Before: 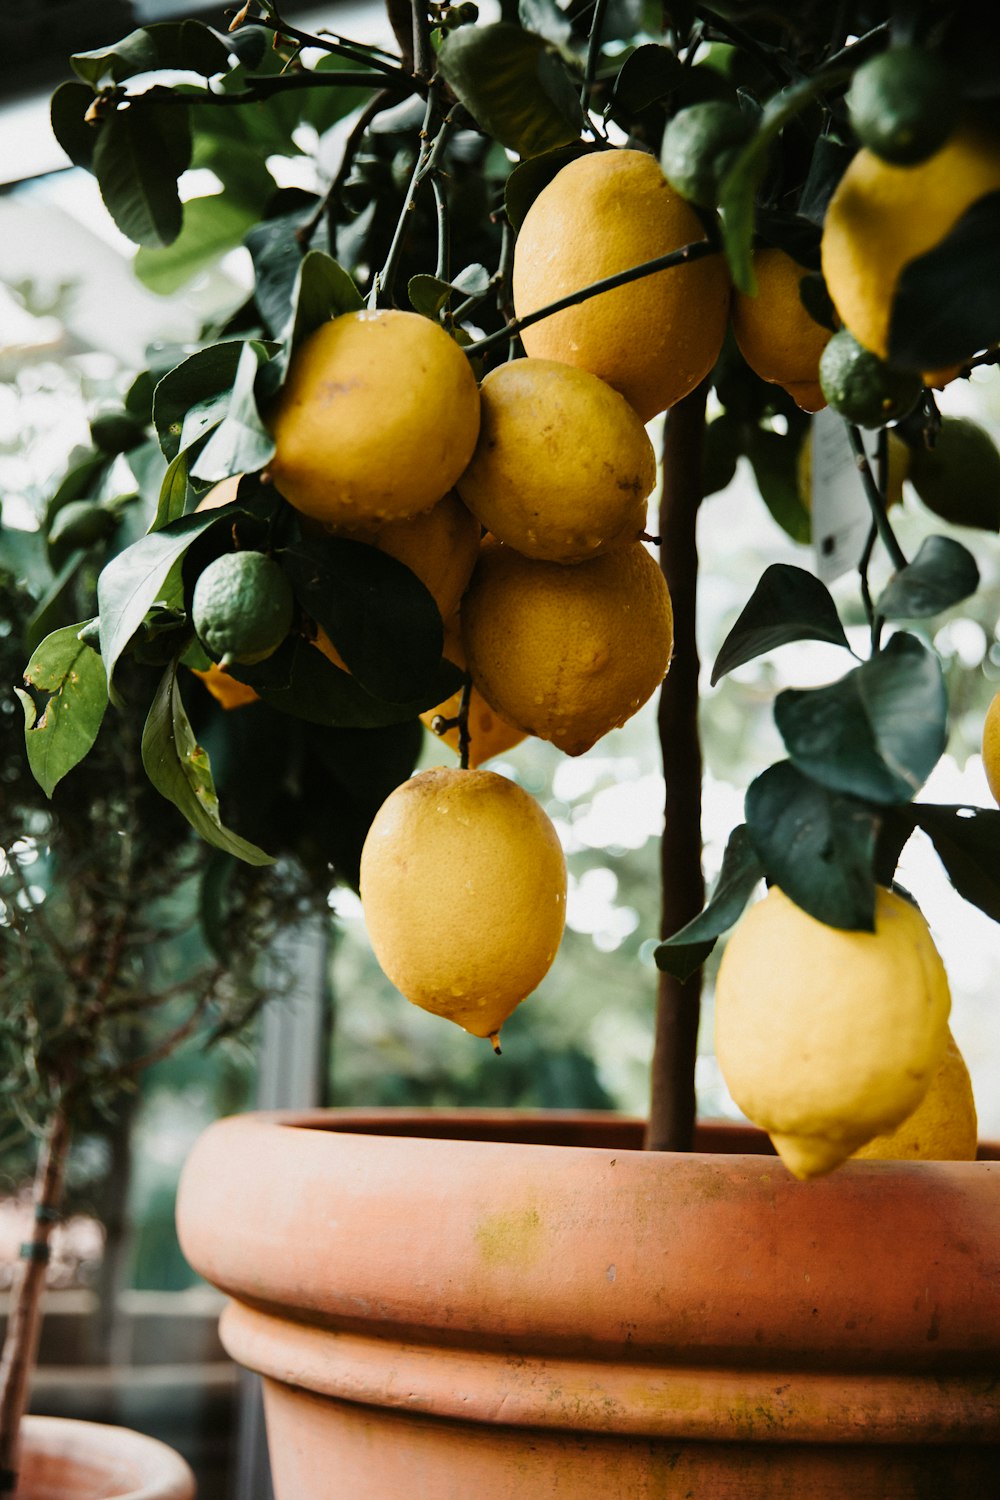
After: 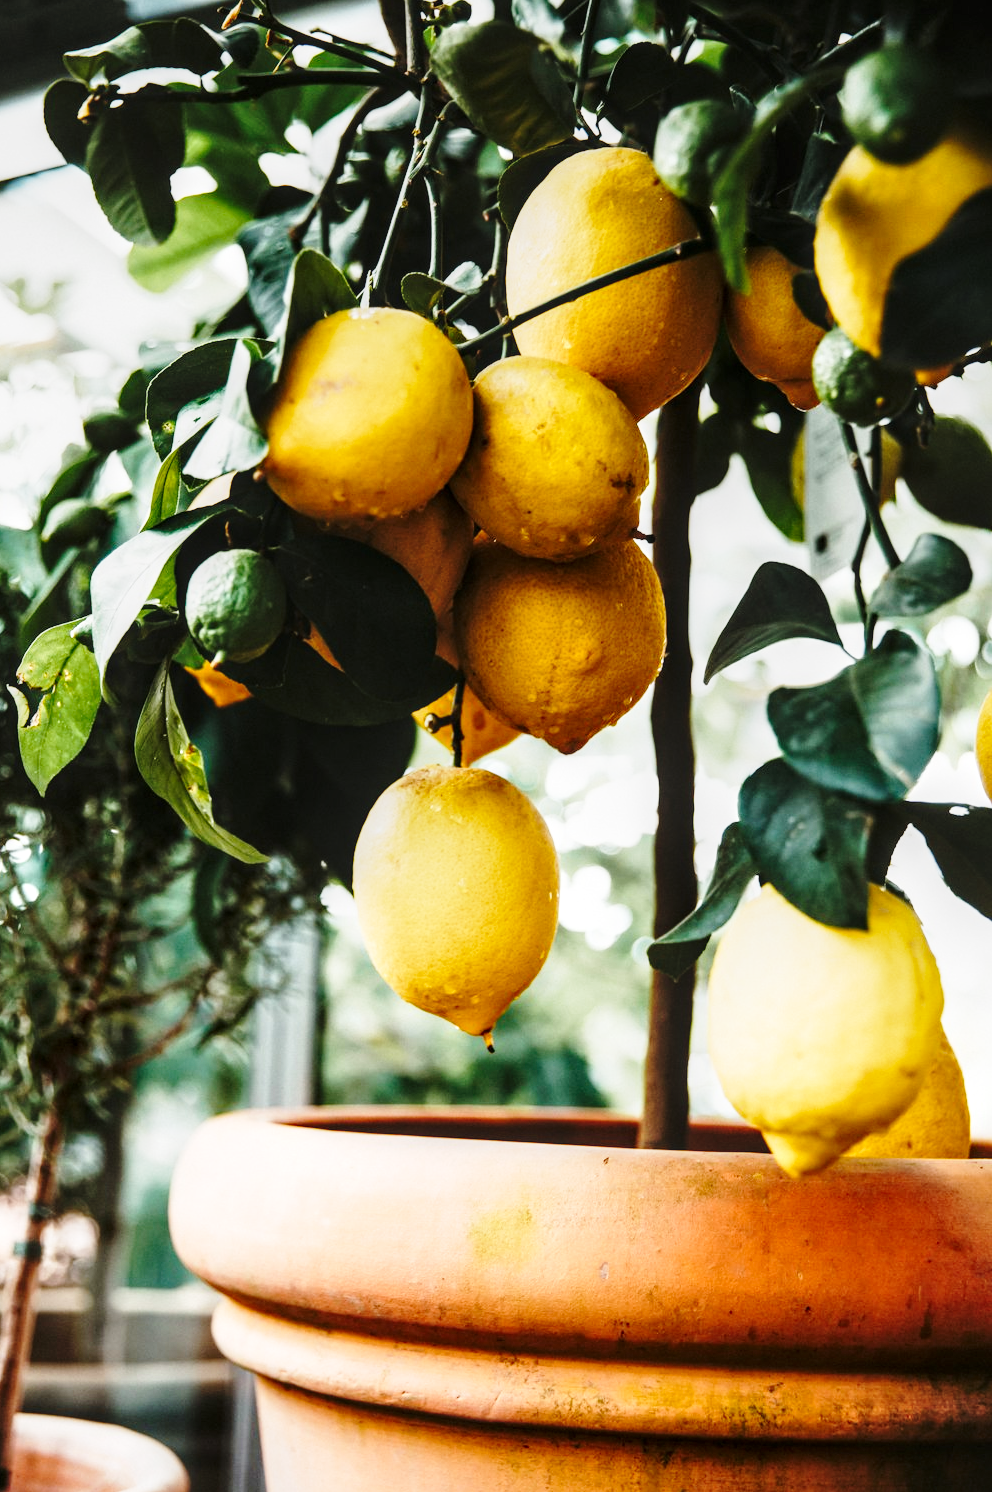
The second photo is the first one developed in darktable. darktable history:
local contrast: detail 130%
exposure: exposure 0.203 EV, compensate exposure bias true, compensate highlight preservation false
crop and rotate: left 0.799%, top 0.215%, bottom 0.265%
base curve: curves: ch0 [(0, 0) (0.028, 0.03) (0.121, 0.232) (0.46, 0.748) (0.859, 0.968) (1, 1)], preserve colors none
